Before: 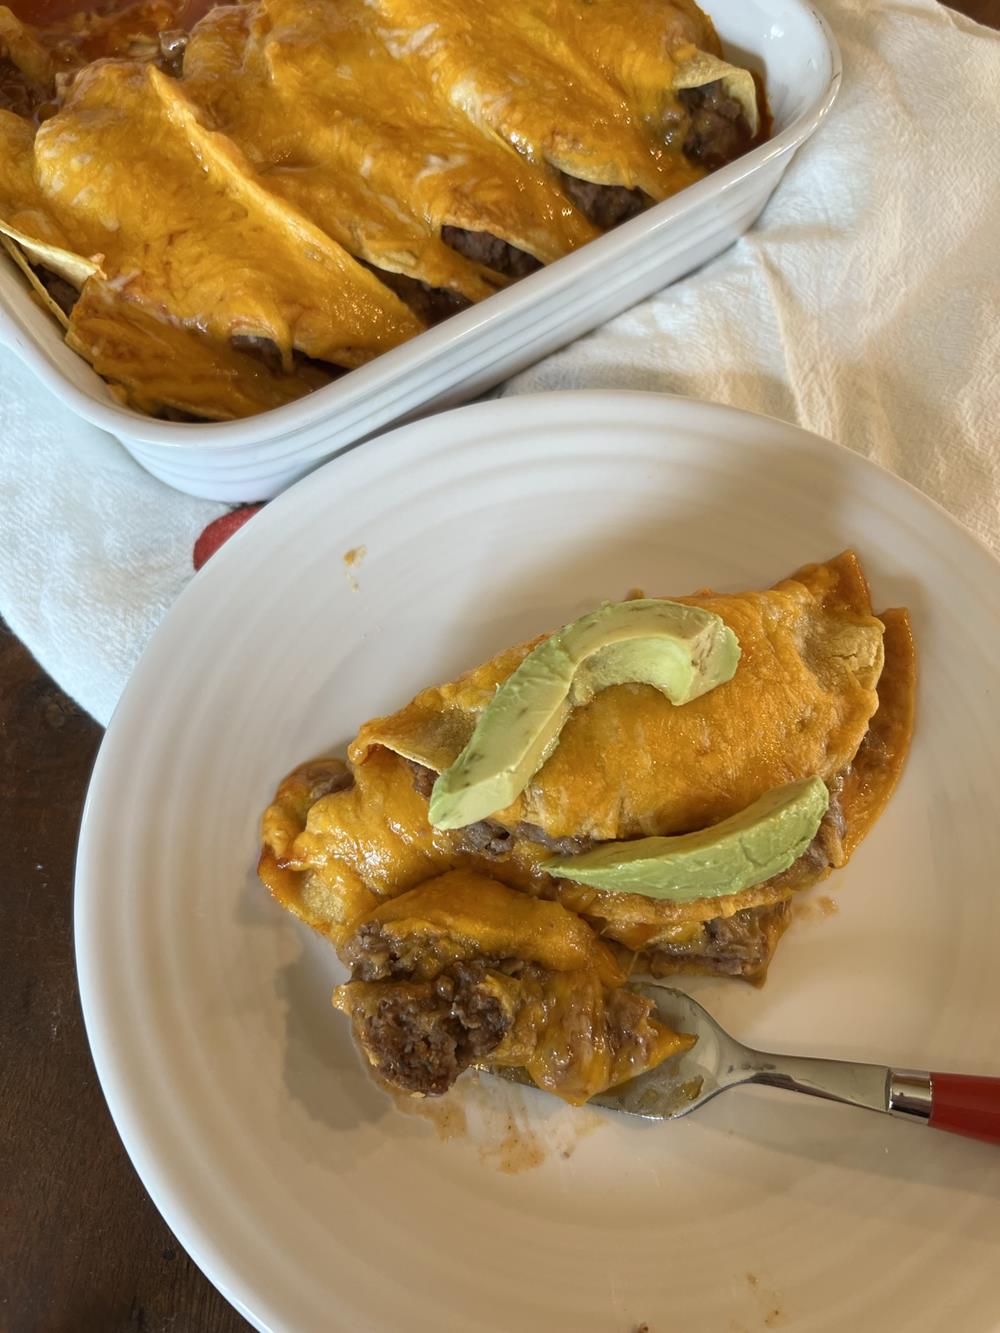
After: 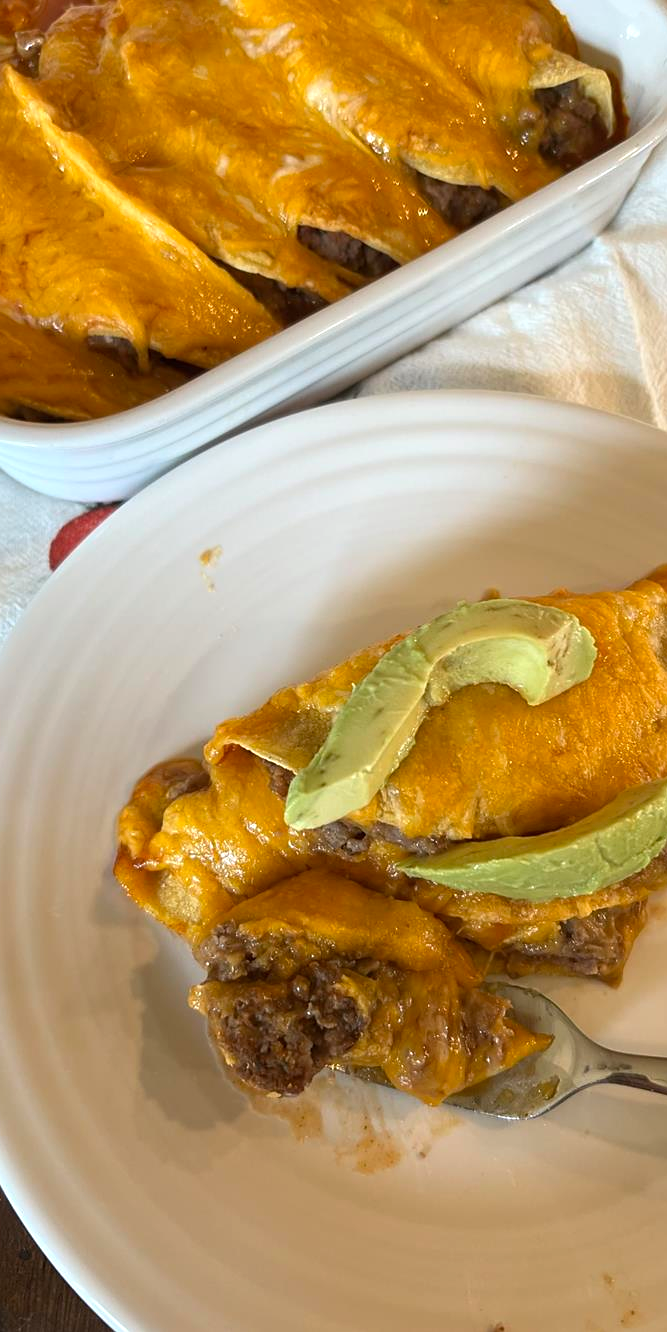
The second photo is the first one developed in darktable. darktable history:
sharpen: amount 0.214
crop and rotate: left 14.42%, right 18.829%
exposure: exposure -0.209 EV, compensate highlight preservation false
tone equalizer: -8 EV -0.403 EV, -7 EV -0.409 EV, -6 EV -0.304 EV, -5 EV -0.245 EV, -3 EV 0.206 EV, -2 EV 0.313 EV, -1 EV 0.414 EV, +0 EV 0.389 EV, smoothing diameter 24.9%, edges refinement/feathering 9.92, preserve details guided filter
